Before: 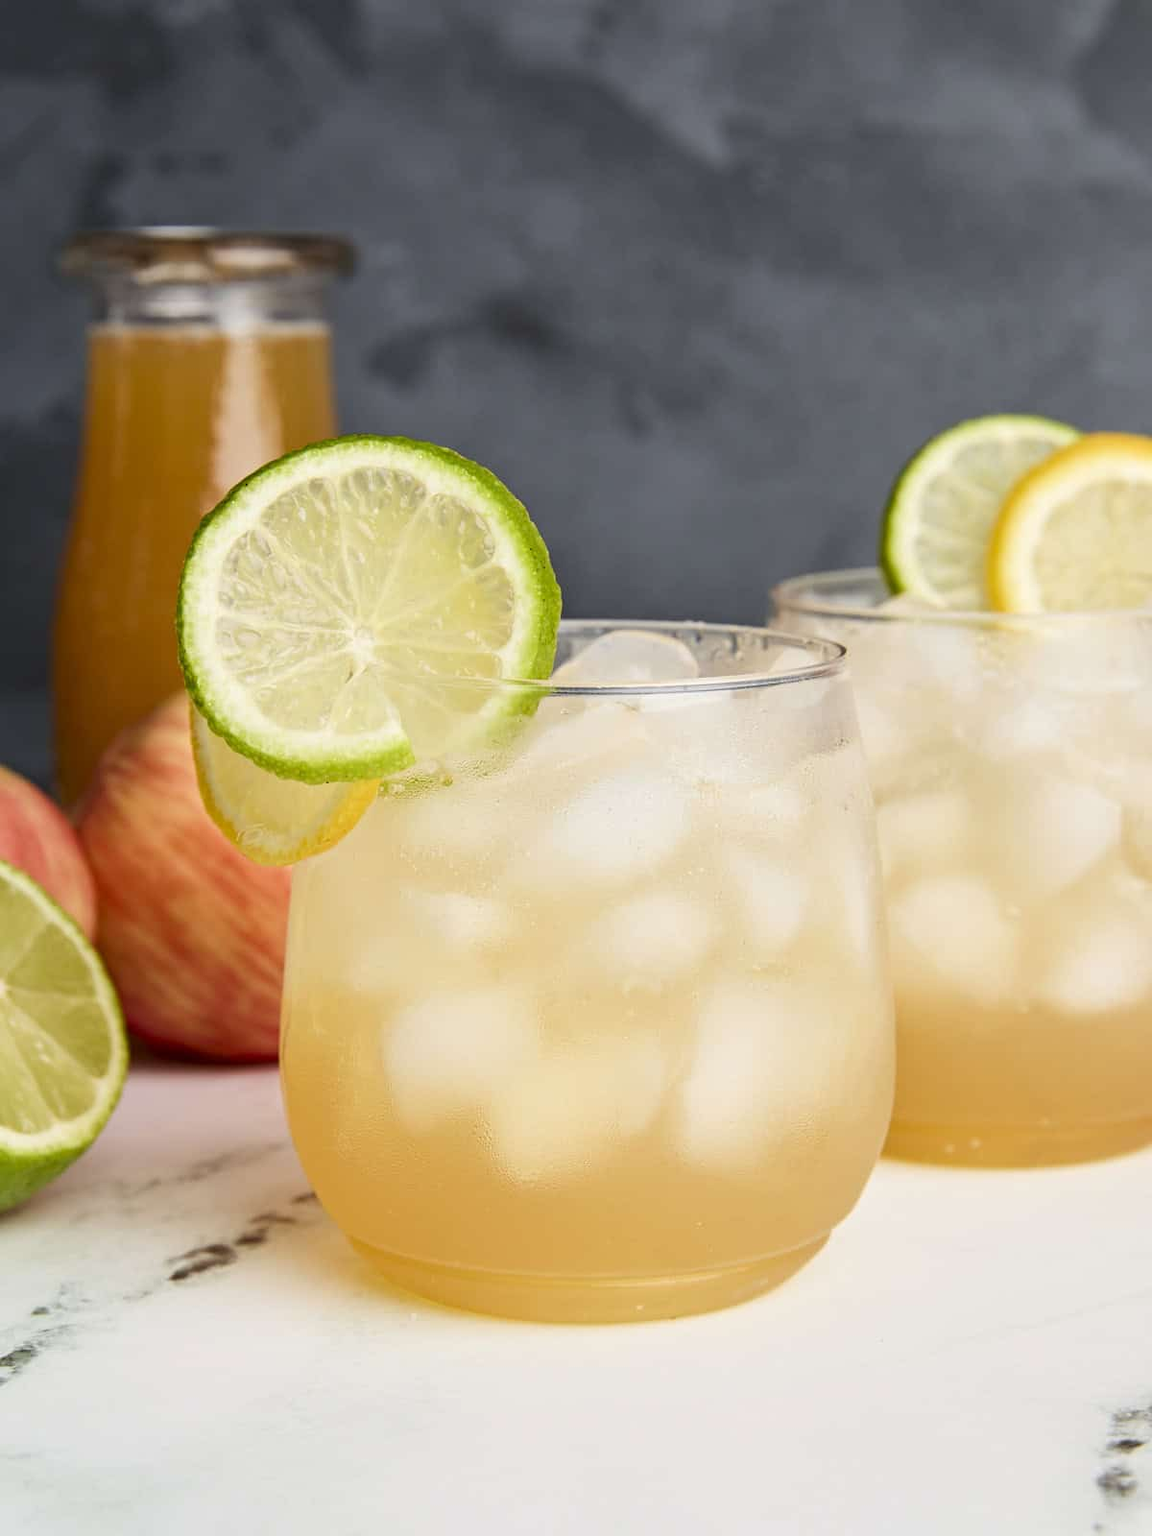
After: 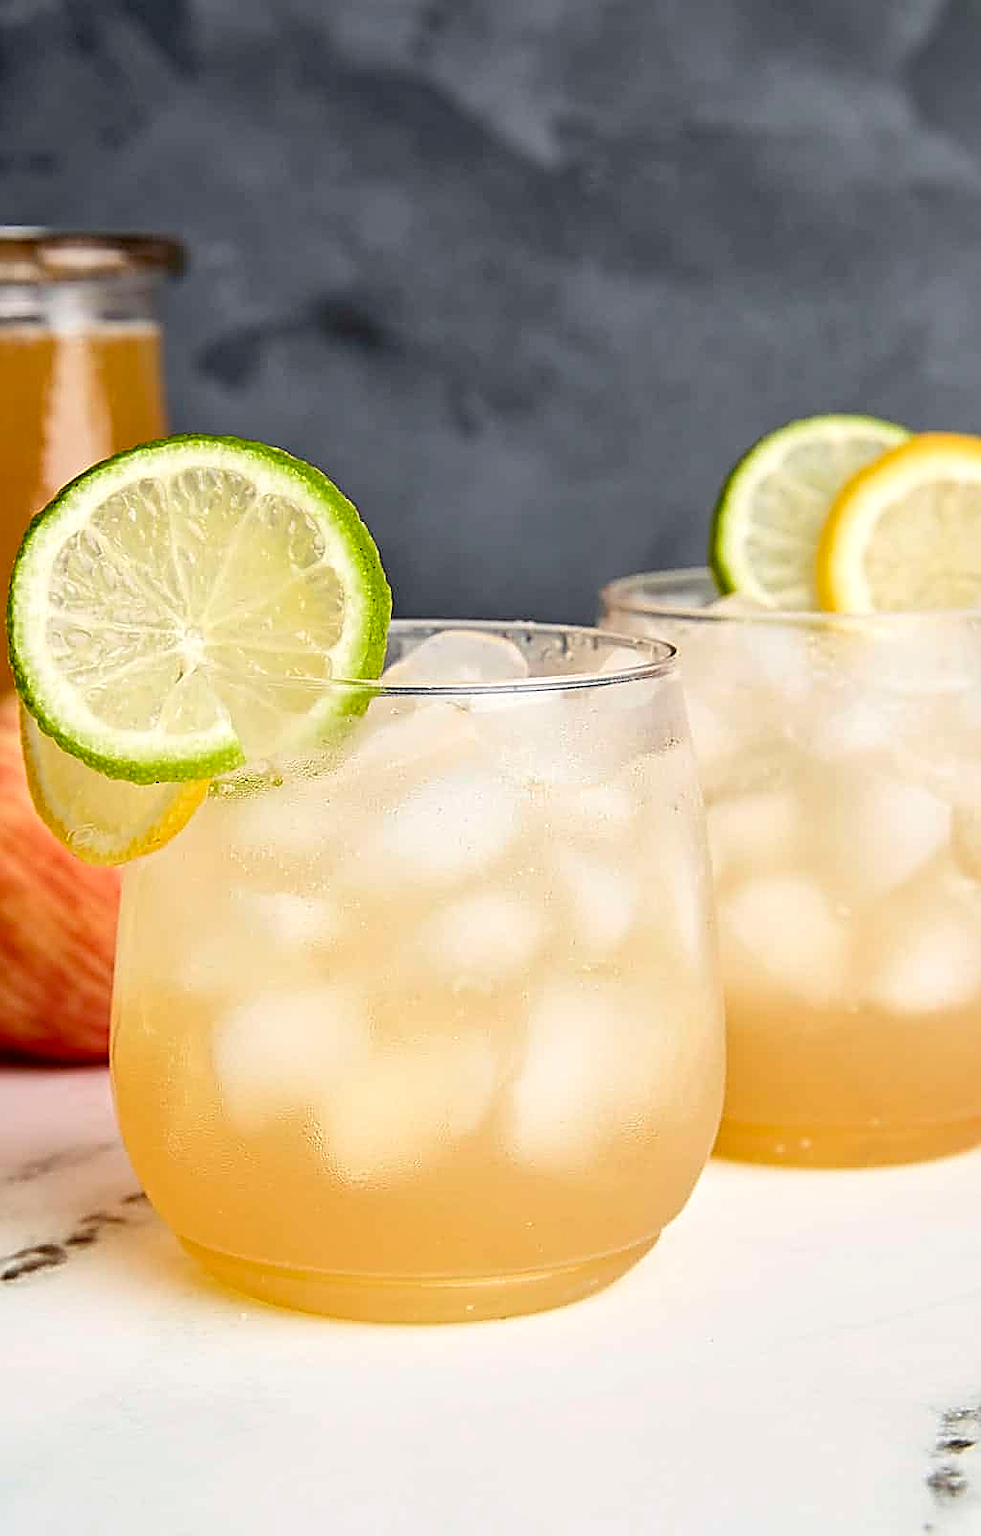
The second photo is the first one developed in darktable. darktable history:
exposure: black level correction 0.009, exposure 0.12 EV, compensate highlight preservation false
sharpen: radius 1.733, amount 1.288
local contrast: mode bilateral grid, contrast 20, coarseness 49, detail 119%, midtone range 0.2
crop and rotate: left 14.784%
